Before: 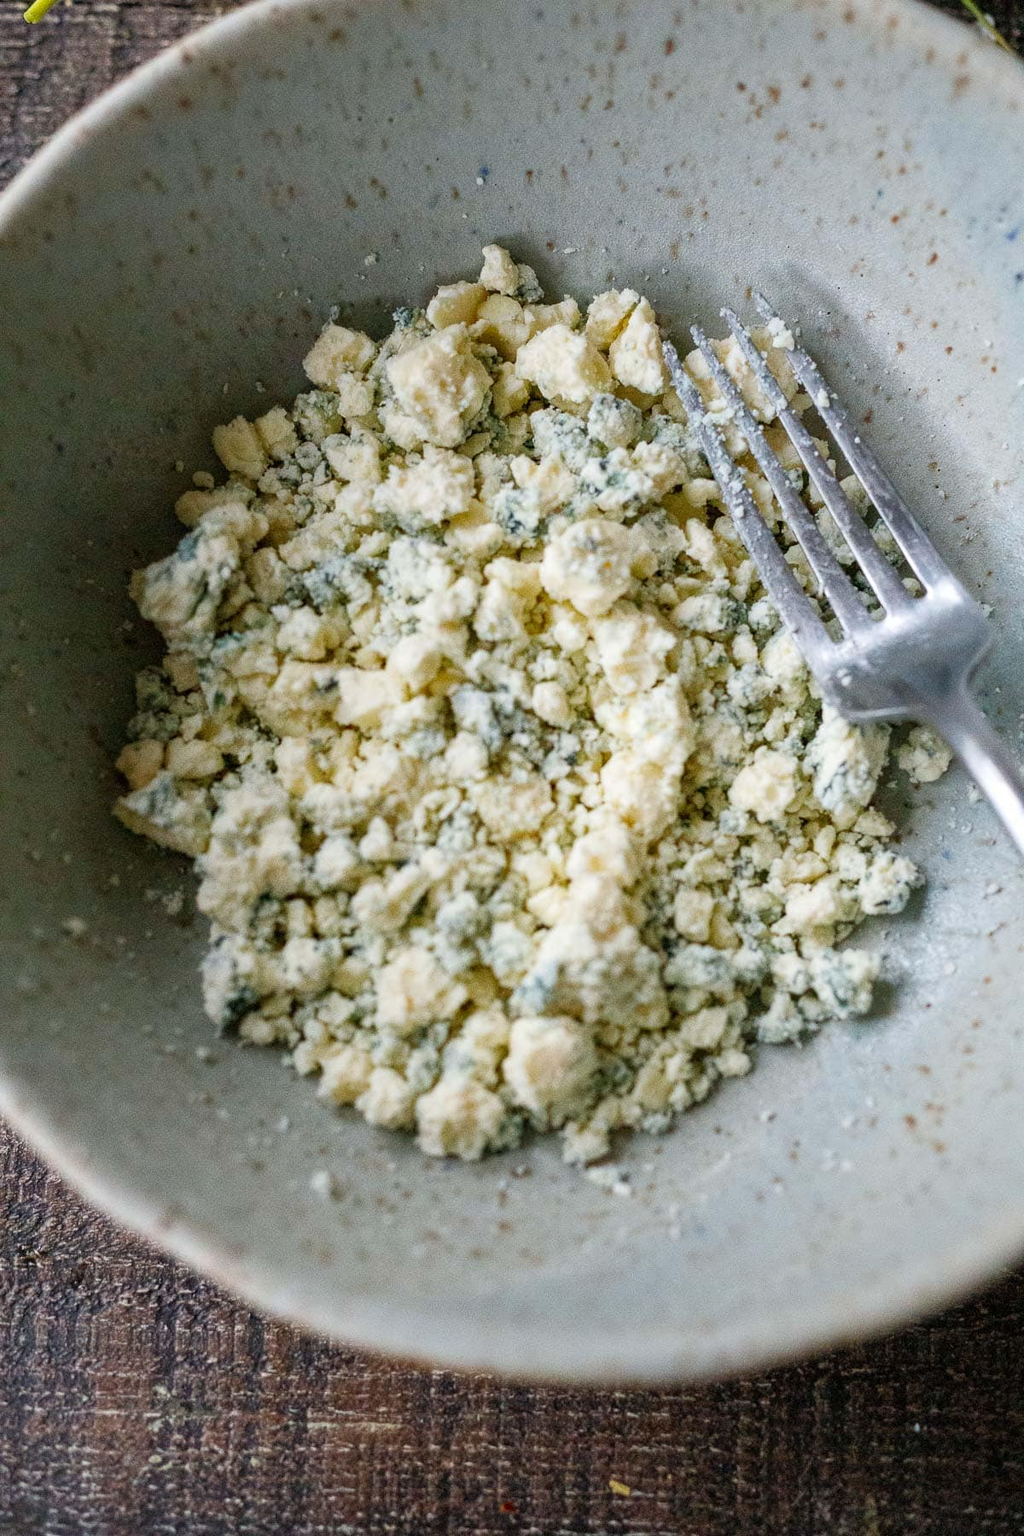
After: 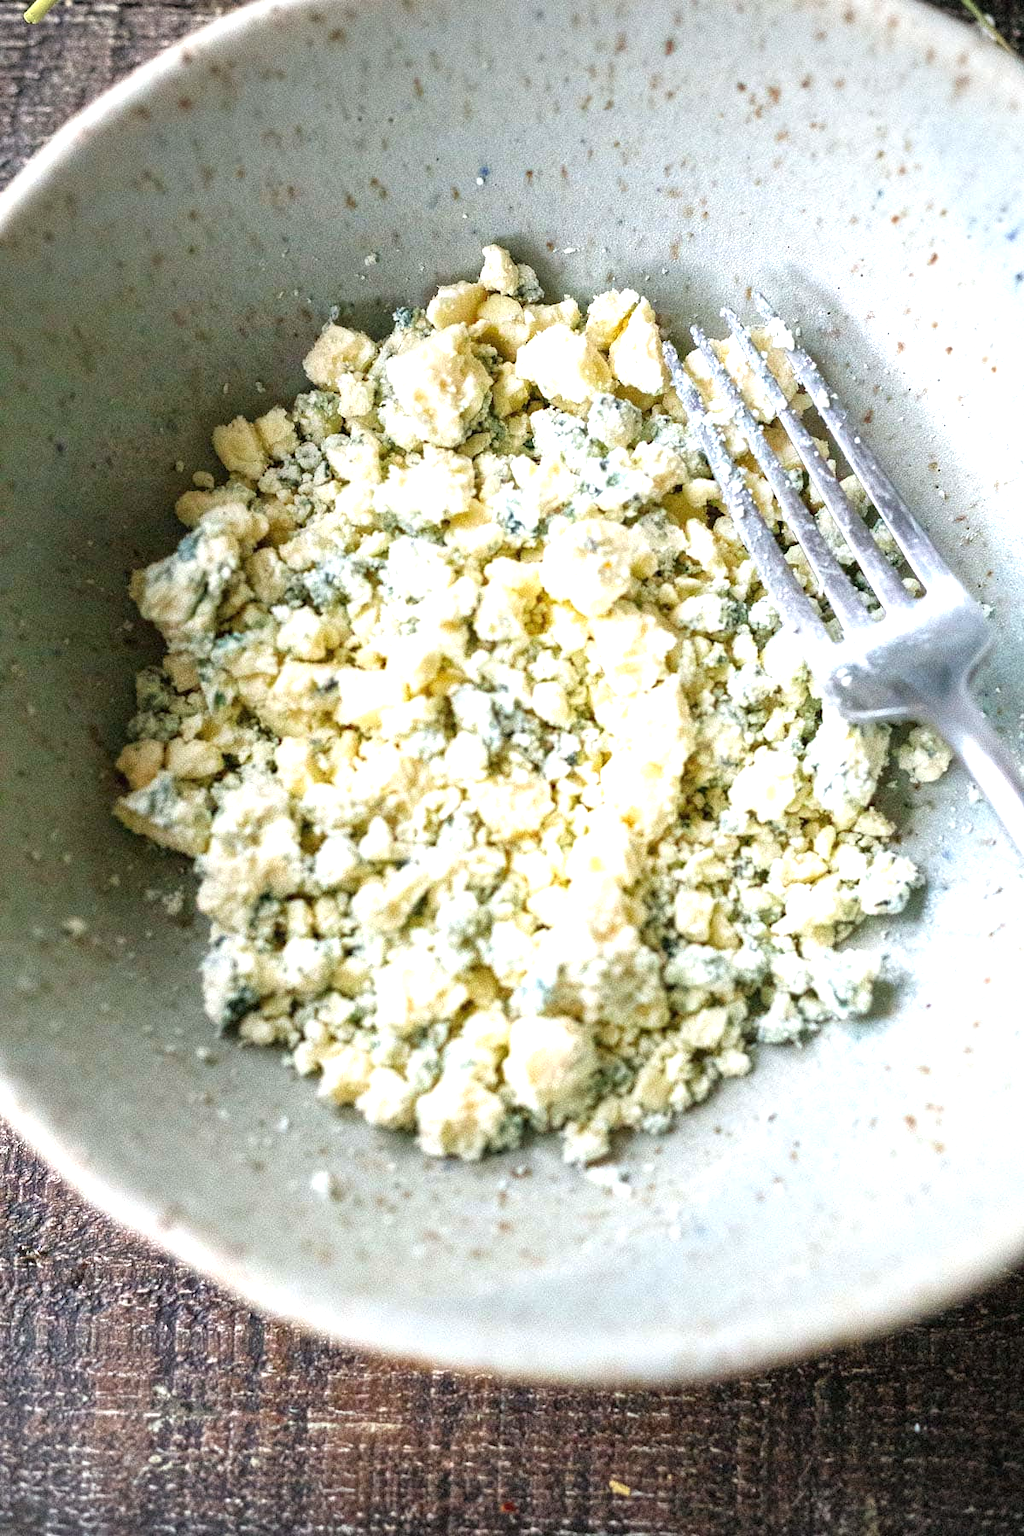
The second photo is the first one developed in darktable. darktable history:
vignetting: brightness -0.167
exposure: black level correction 0, exposure 1.1 EV, compensate highlight preservation false
